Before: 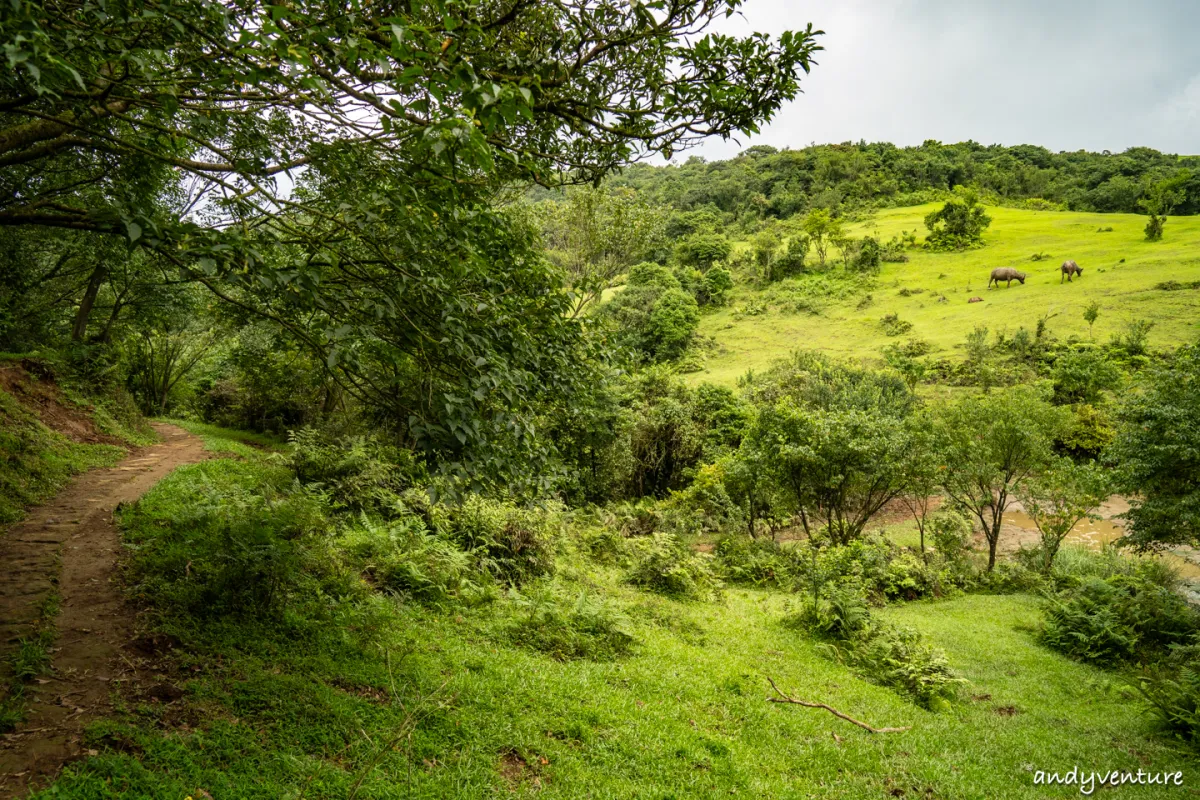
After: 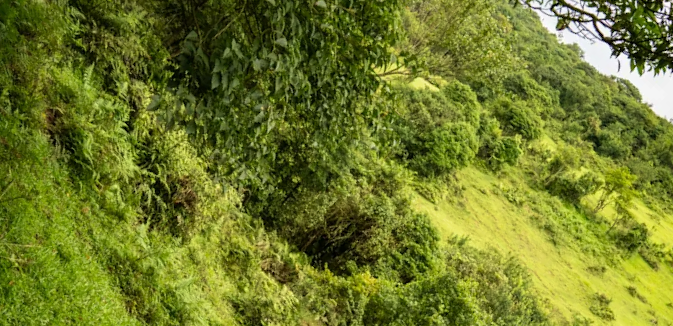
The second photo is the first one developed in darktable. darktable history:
velvia: on, module defaults
base curve: curves: ch0 [(0, 0) (0.283, 0.295) (1, 1)], preserve colors none
exposure: compensate highlight preservation false
crop and rotate: angle -44.67°, top 16.302%, right 0.9%, bottom 11.62%
